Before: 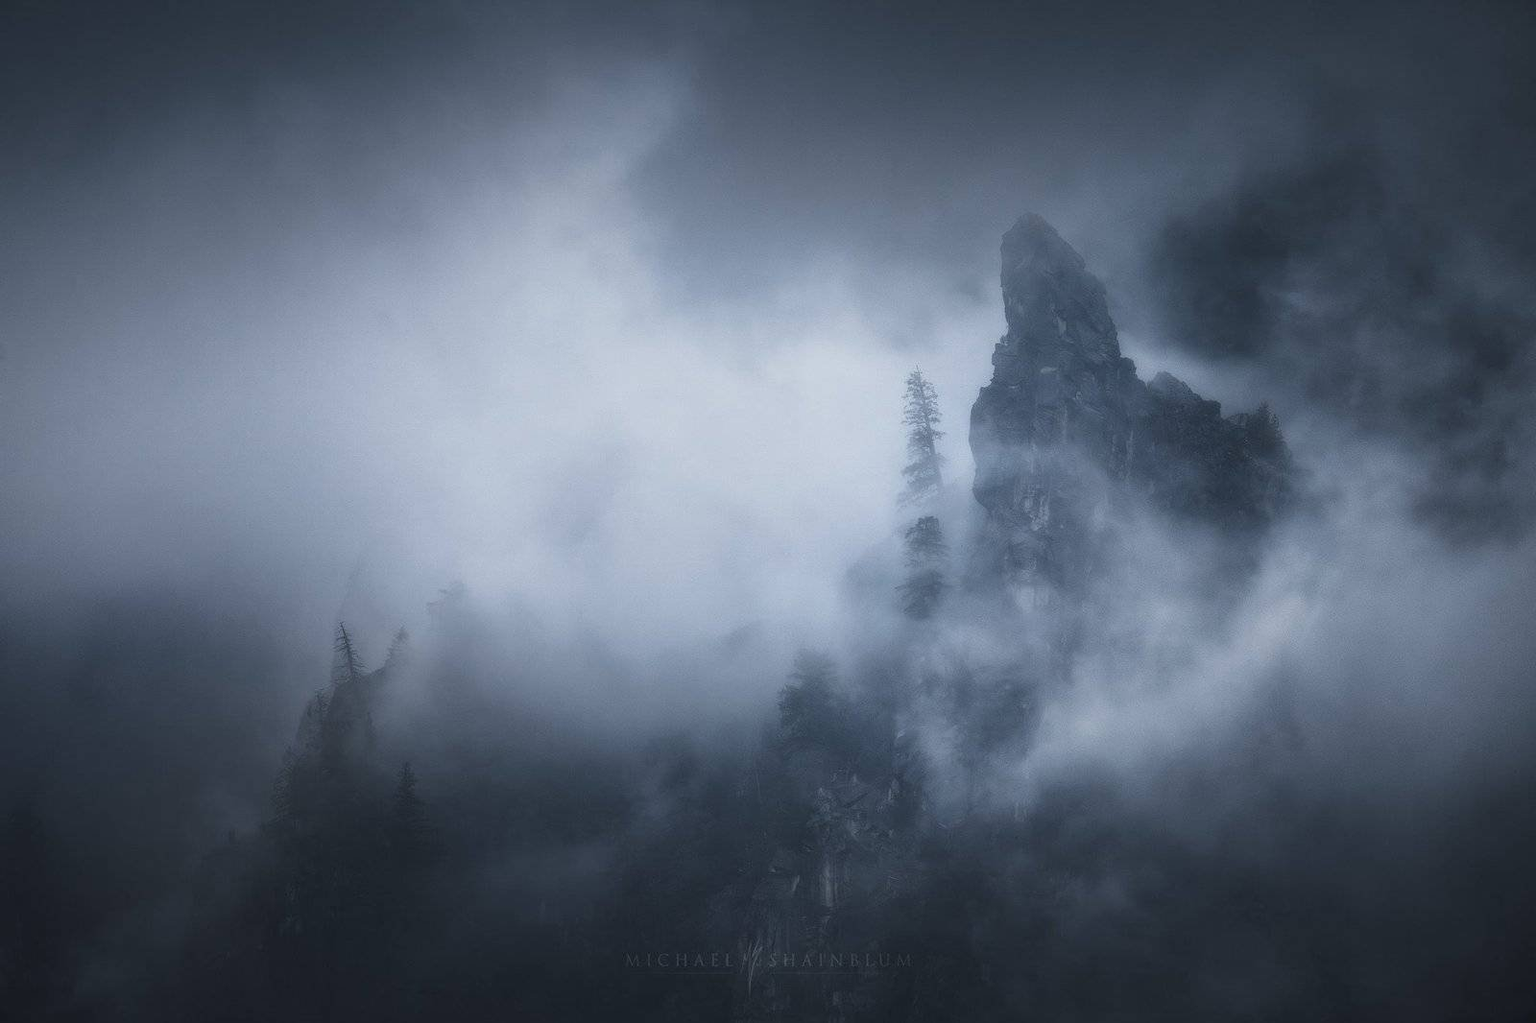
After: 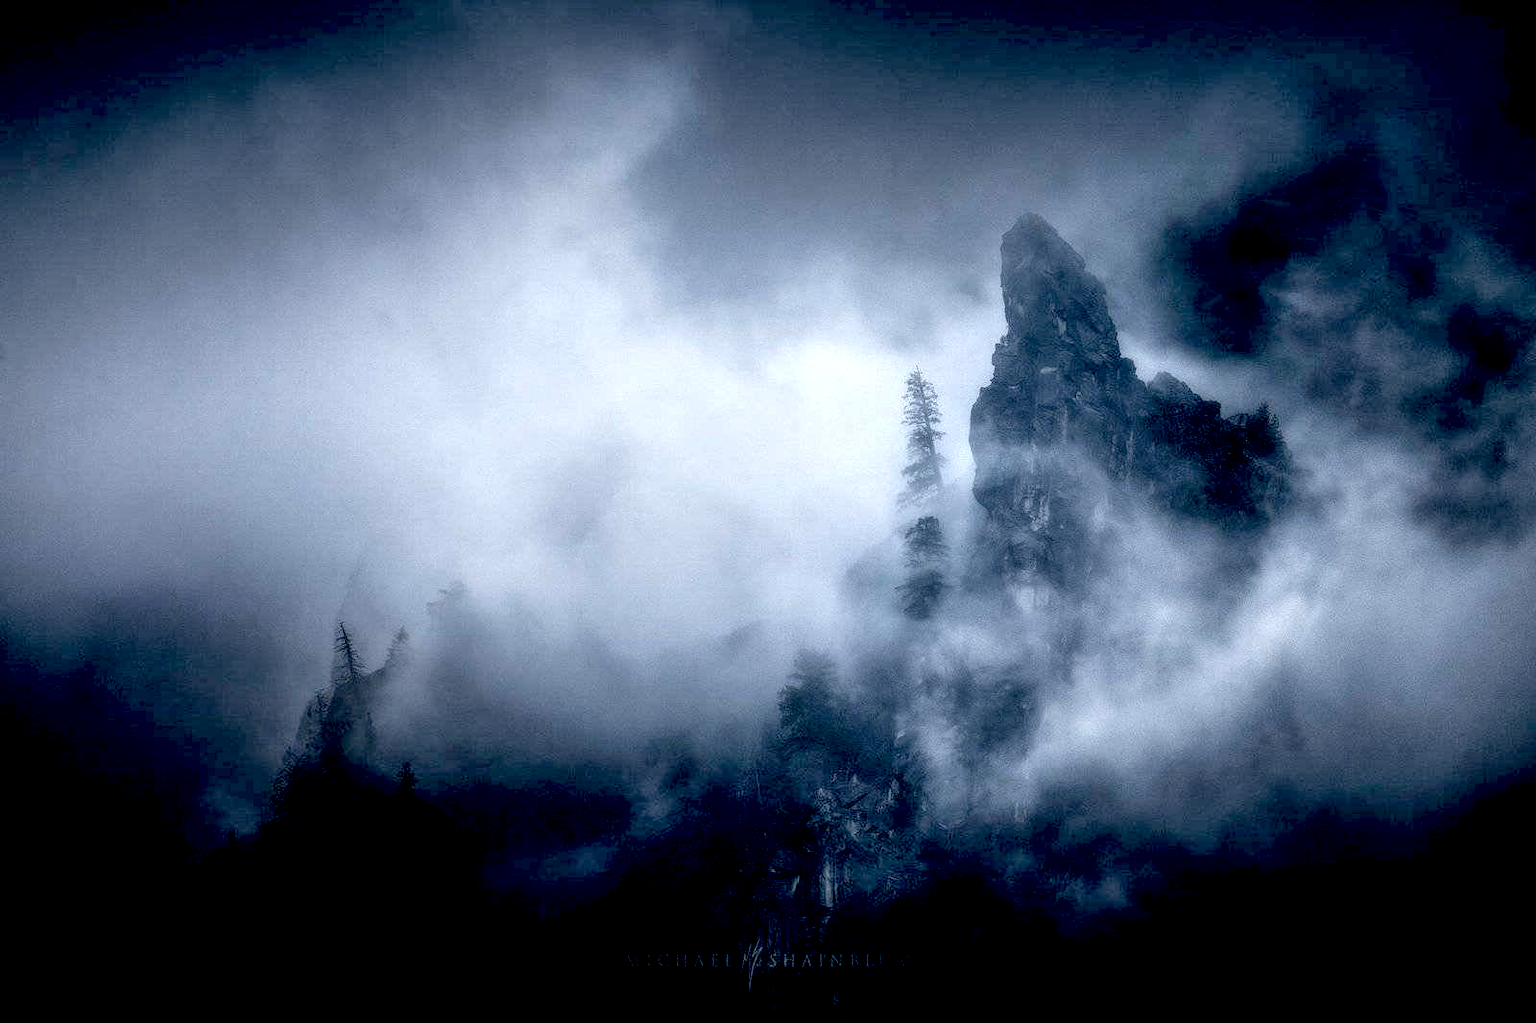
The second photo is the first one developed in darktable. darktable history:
exposure: black level correction 0.04, exposure 0.5 EV, compensate highlight preservation false
local contrast: detail 160%
tone equalizer: on, module defaults
